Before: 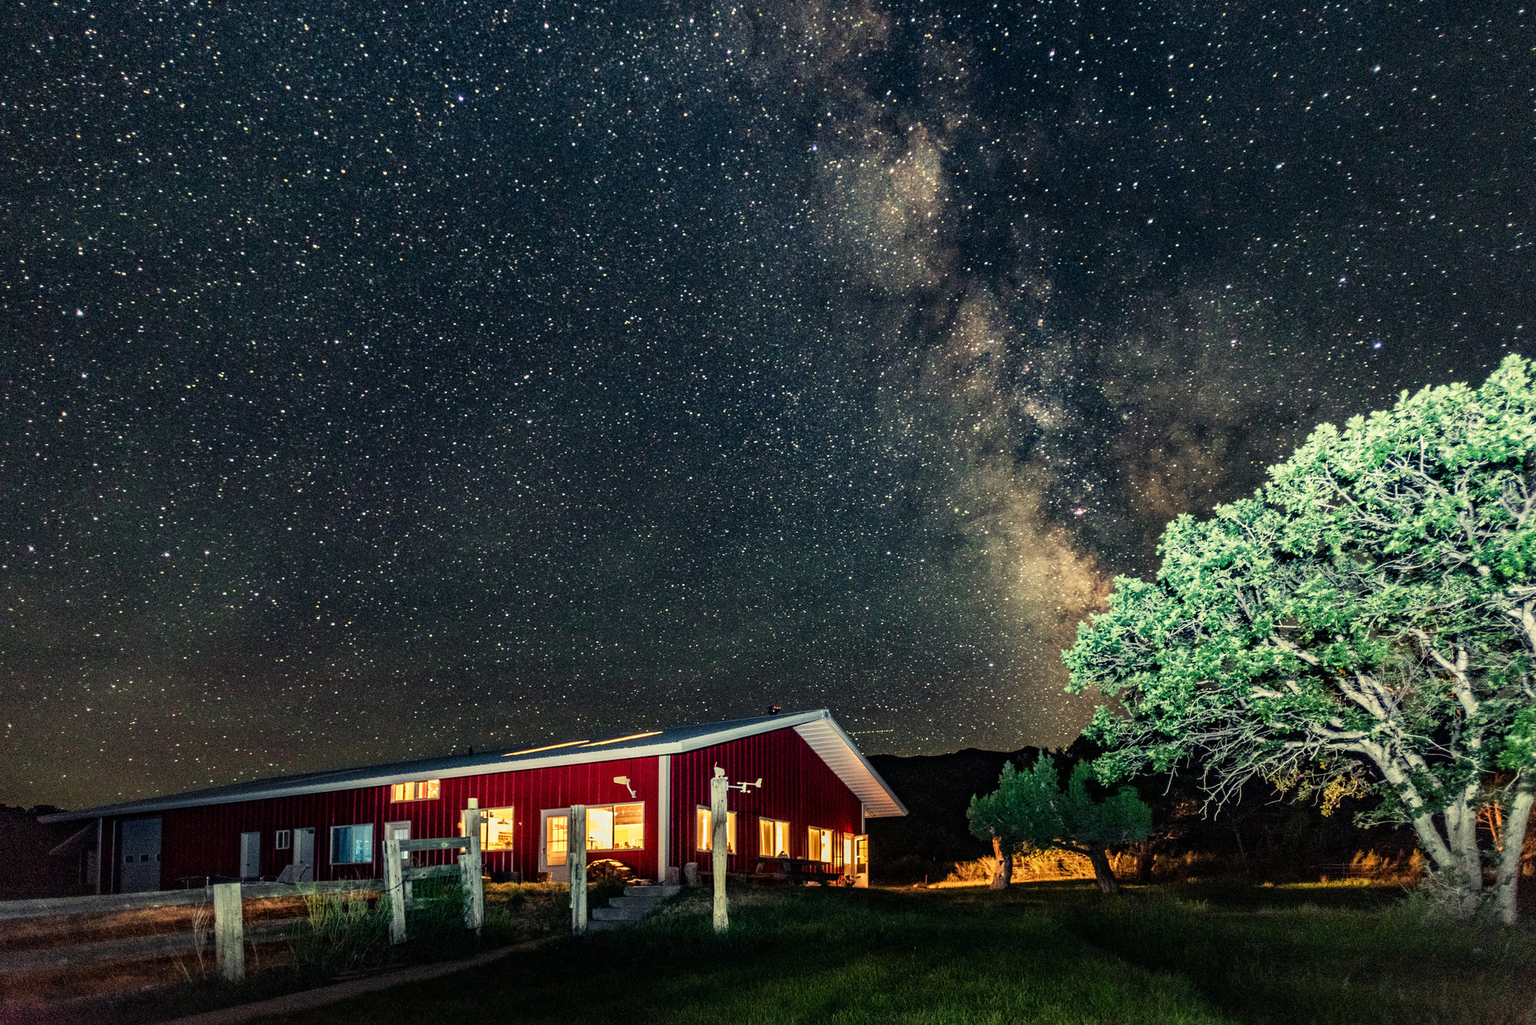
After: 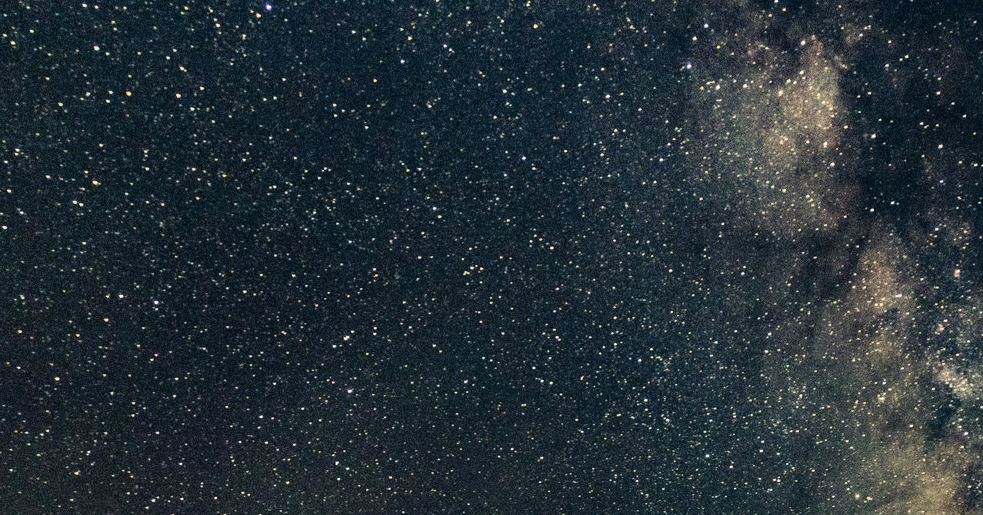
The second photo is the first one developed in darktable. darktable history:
crop: left 15.306%, top 9.065%, right 30.789%, bottom 48.638%
color zones: curves: ch0 [(0, 0.465) (0.092, 0.596) (0.289, 0.464) (0.429, 0.453) (0.571, 0.464) (0.714, 0.455) (0.857, 0.462) (1, 0.465)]
